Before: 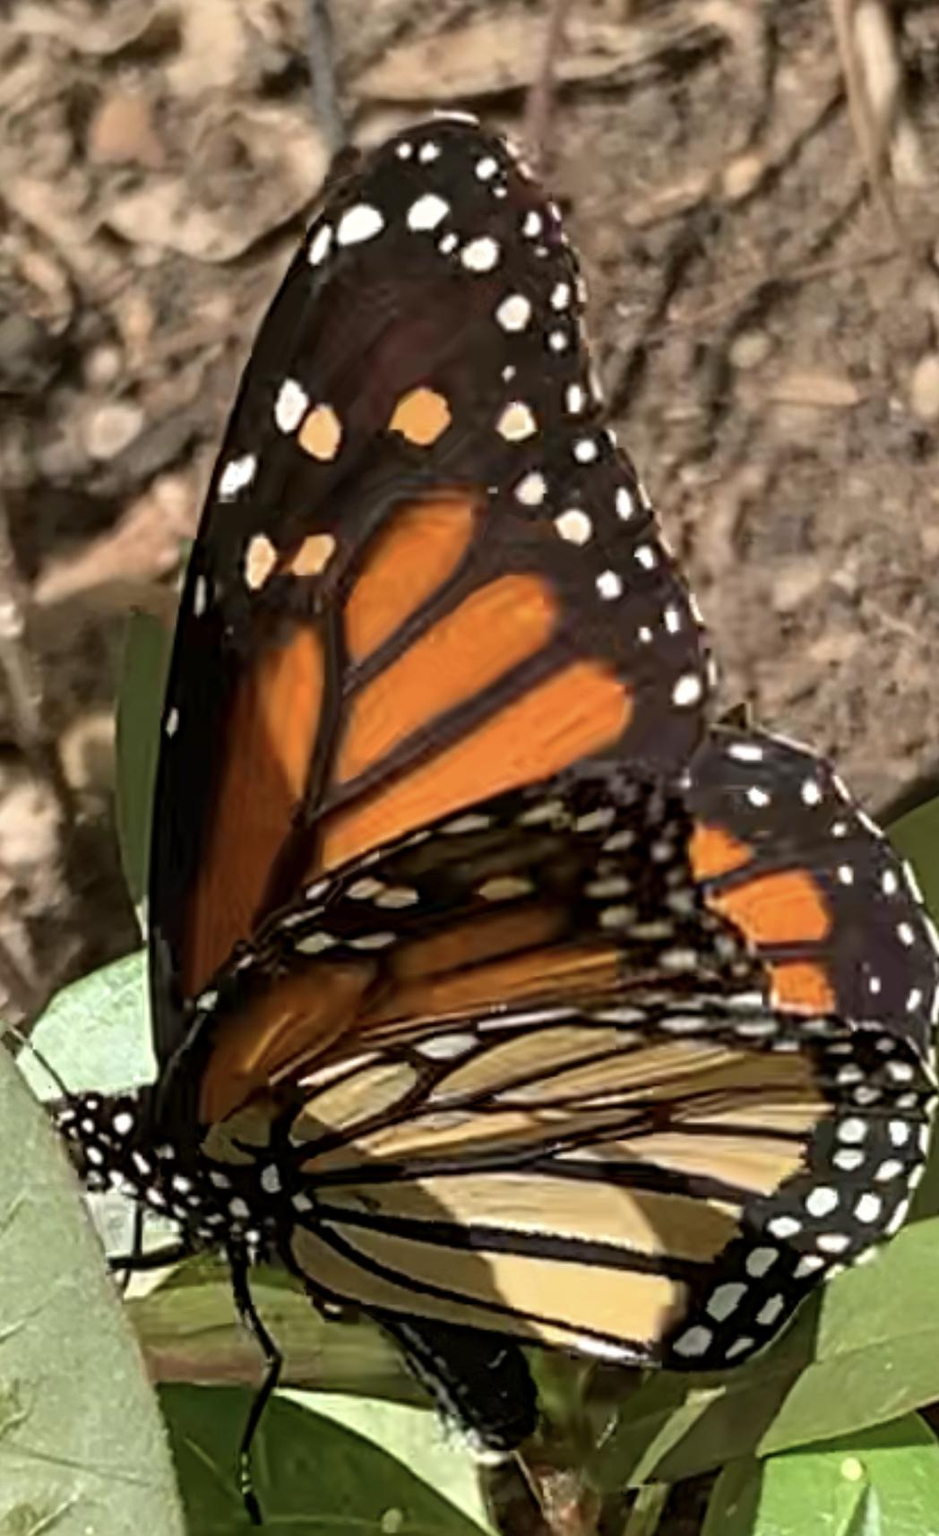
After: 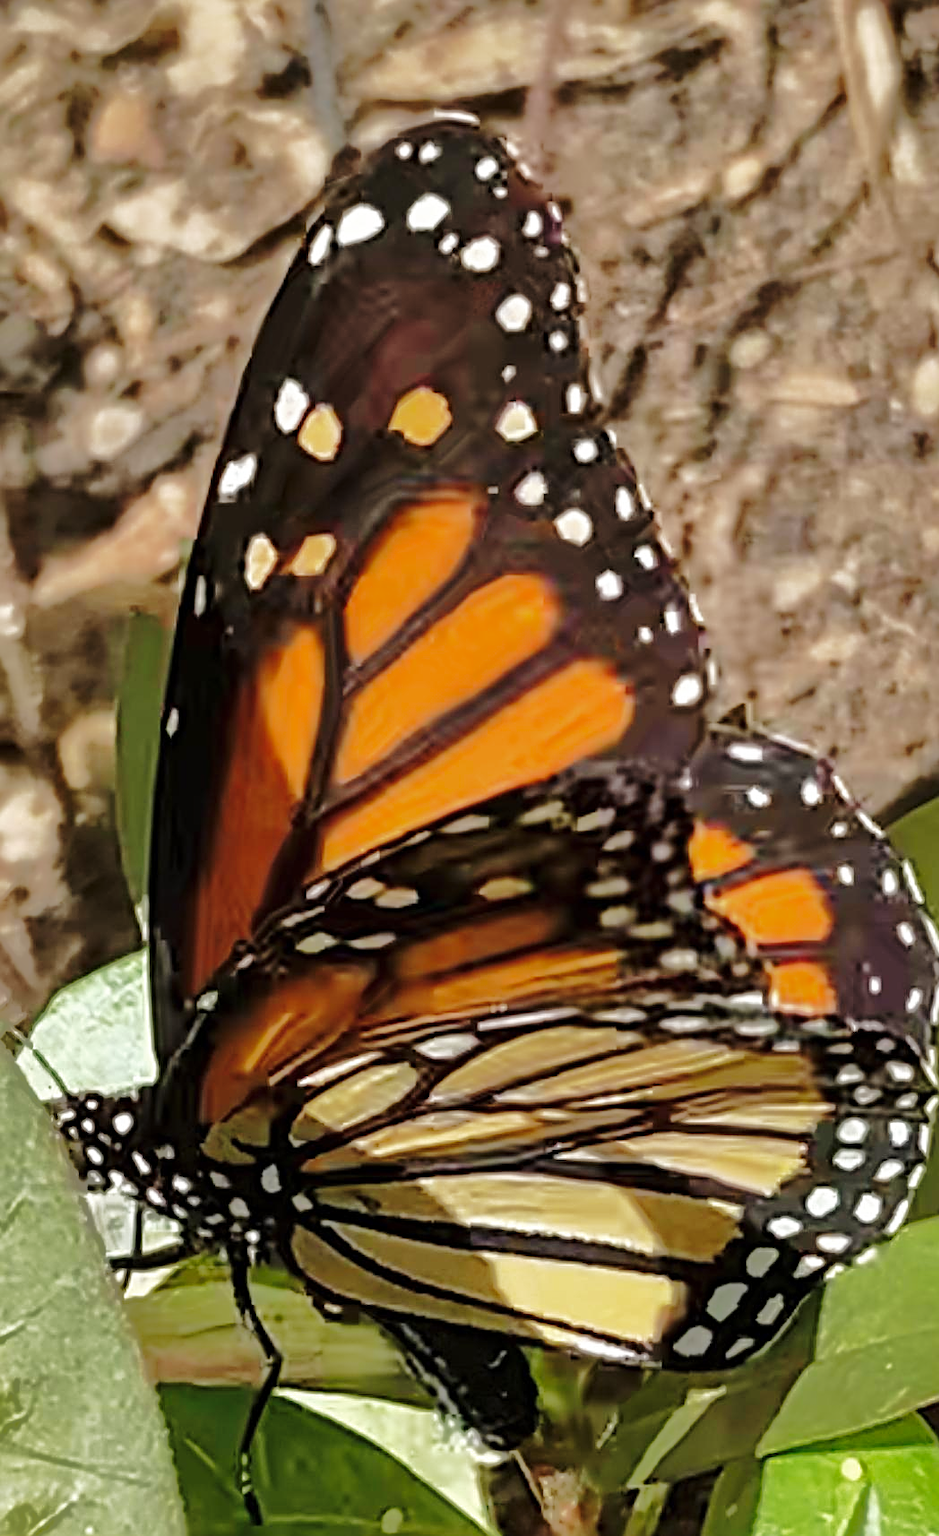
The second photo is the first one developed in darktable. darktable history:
base curve: curves: ch0 [(0, 0) (0.028, 0.03) (0.121, 0.232) (0.46, 0.748) (0.859, 0.968) (1, 1)], preserve colors none
shadows and highlights: shadows 38.58, highlights -76.11
sharpen: amount 0.588
